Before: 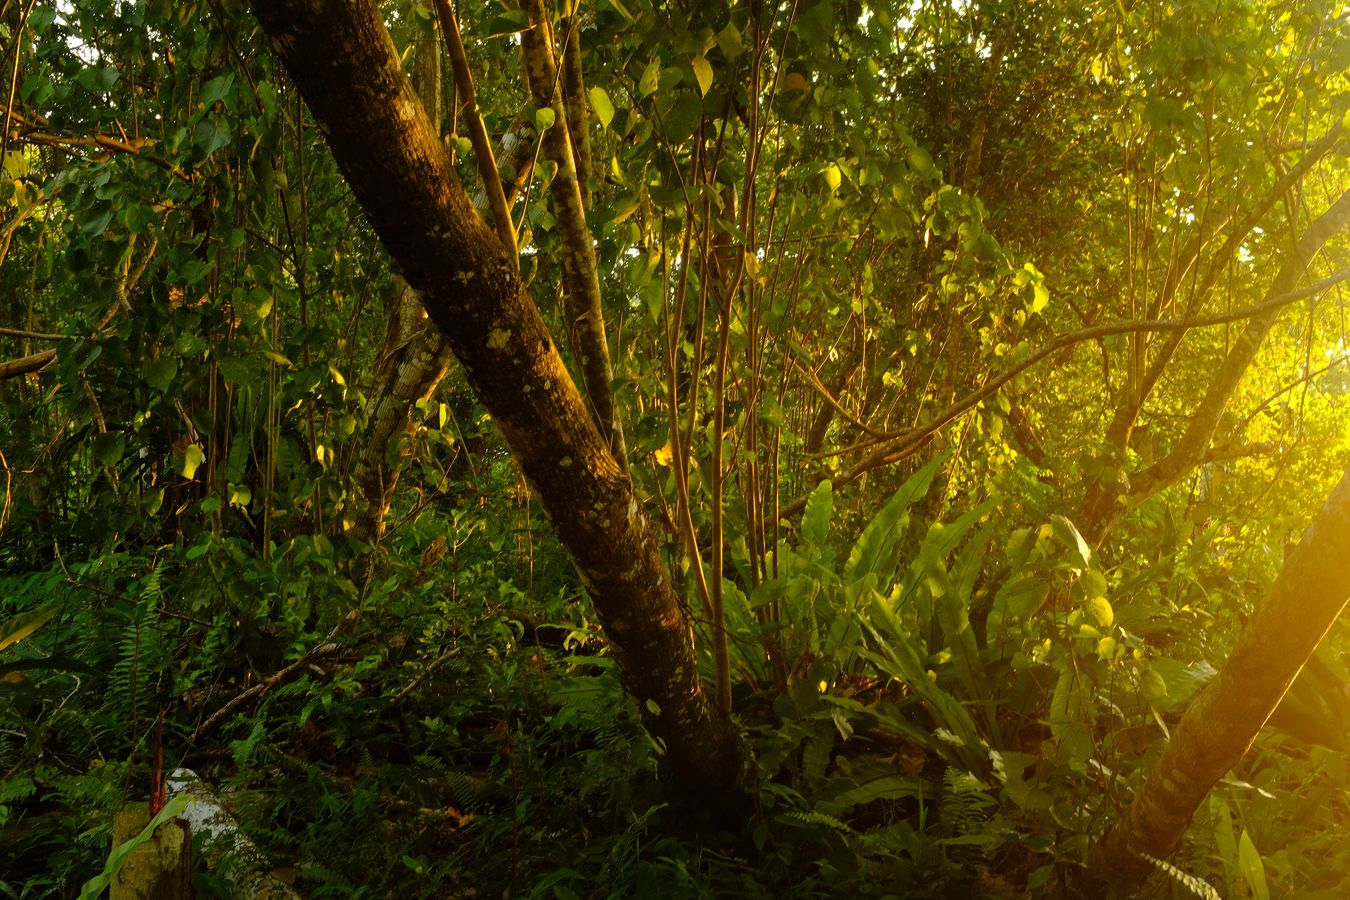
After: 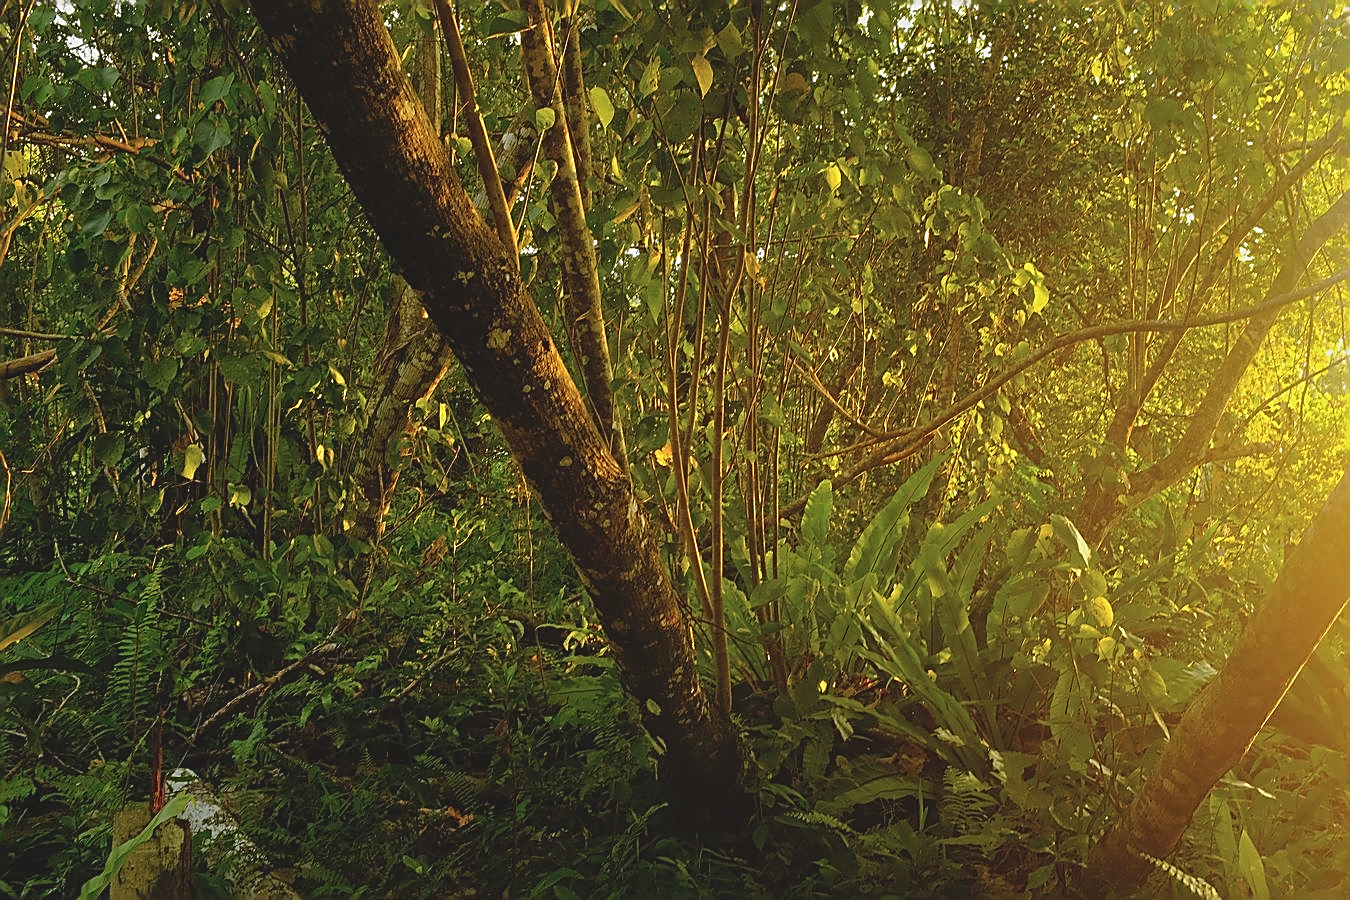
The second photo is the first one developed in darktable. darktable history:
sharpen: radius 1.65, amount 1.283
contrast brightness saturation: contrast -0.156, brightness 0.051, saturation -0.128
